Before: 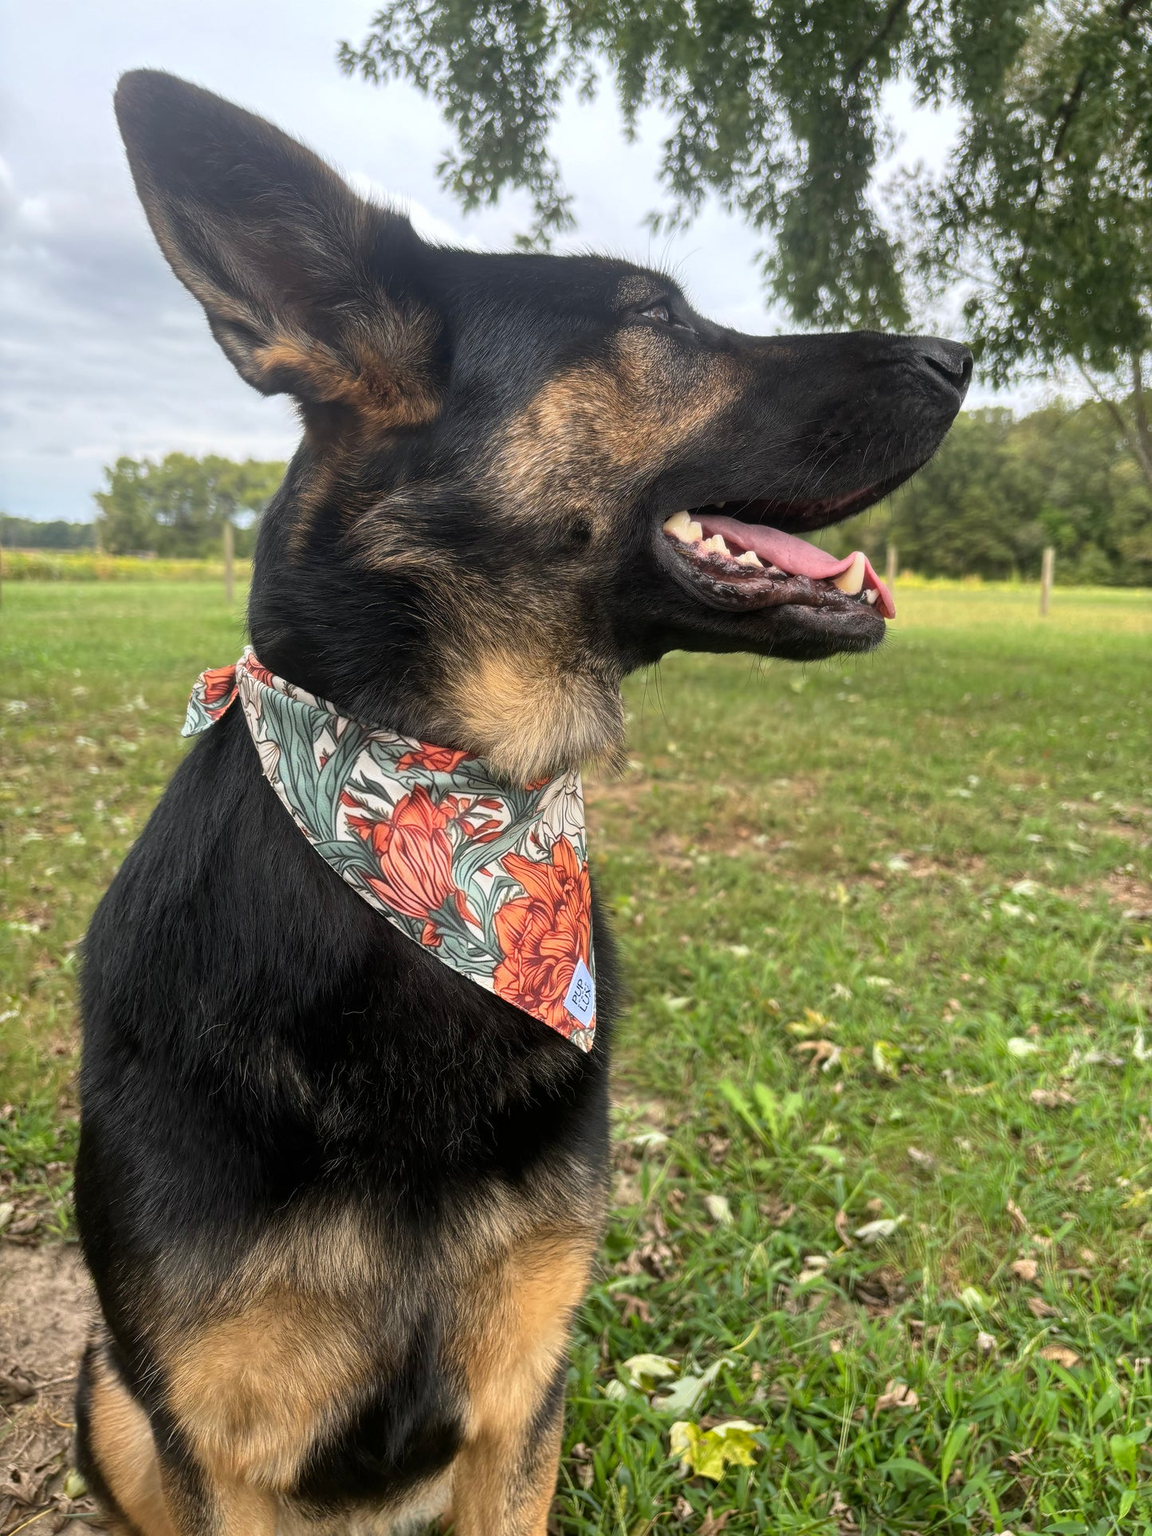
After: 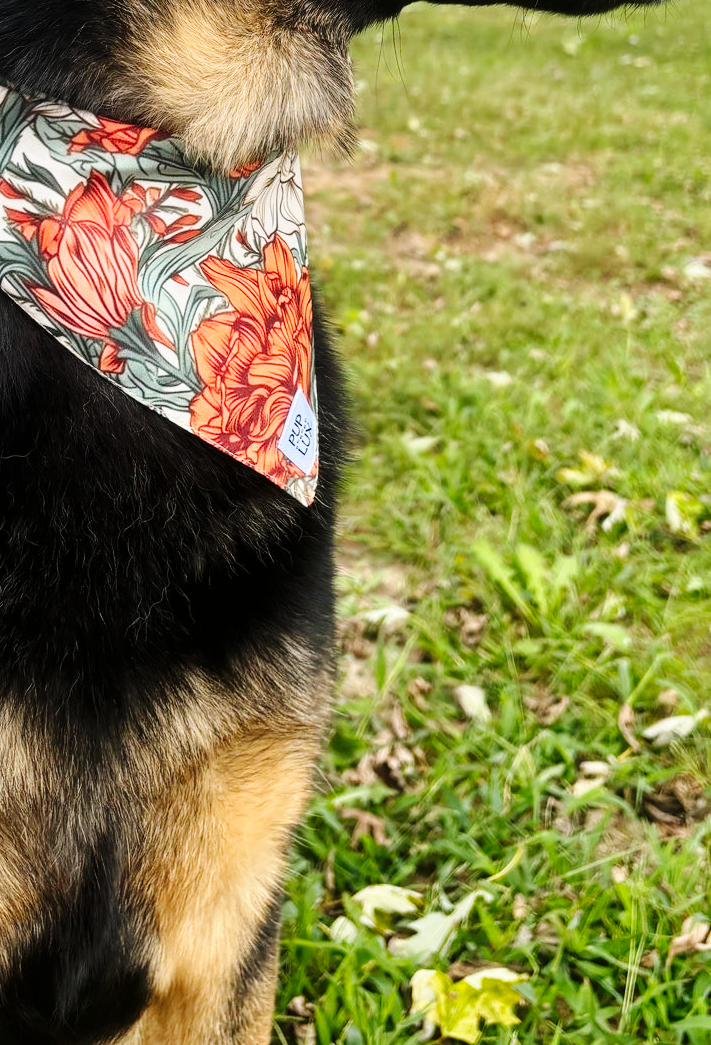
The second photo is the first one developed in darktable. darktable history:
crop: left 29.728%, top 42.258%, right 21.021%, bottom 3.495%
base curve: curves: ch0 [(0, 0) (0.036, 0.025) (0.121, 0.166) (0.206, 0.329) (0.605, 0.79) (1, 1)], preserve colors none
